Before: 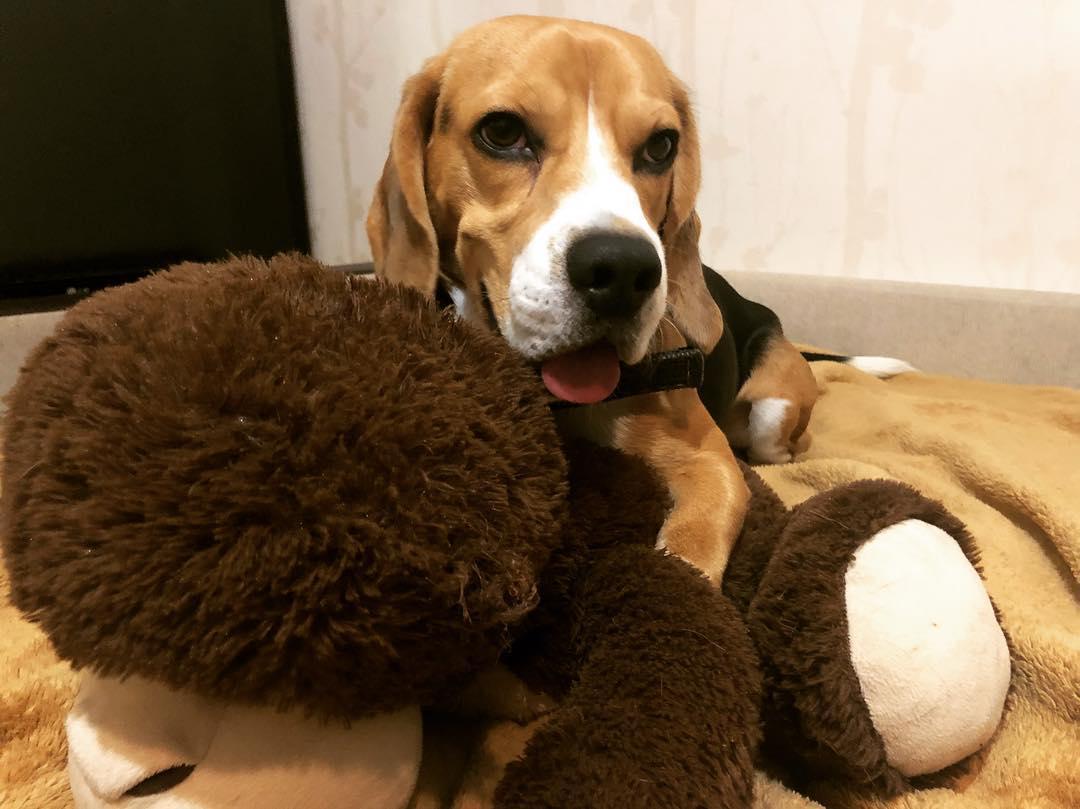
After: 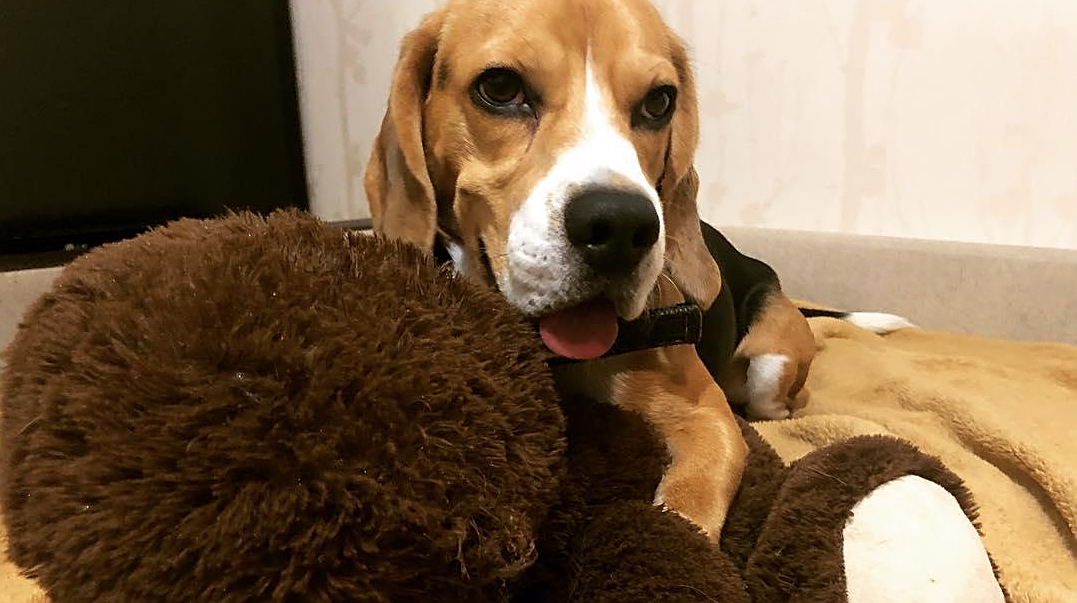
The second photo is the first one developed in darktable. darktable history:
crop: left 0.263%, top 5.524%, bottom 19.842%
sharpen: on, module defaults
